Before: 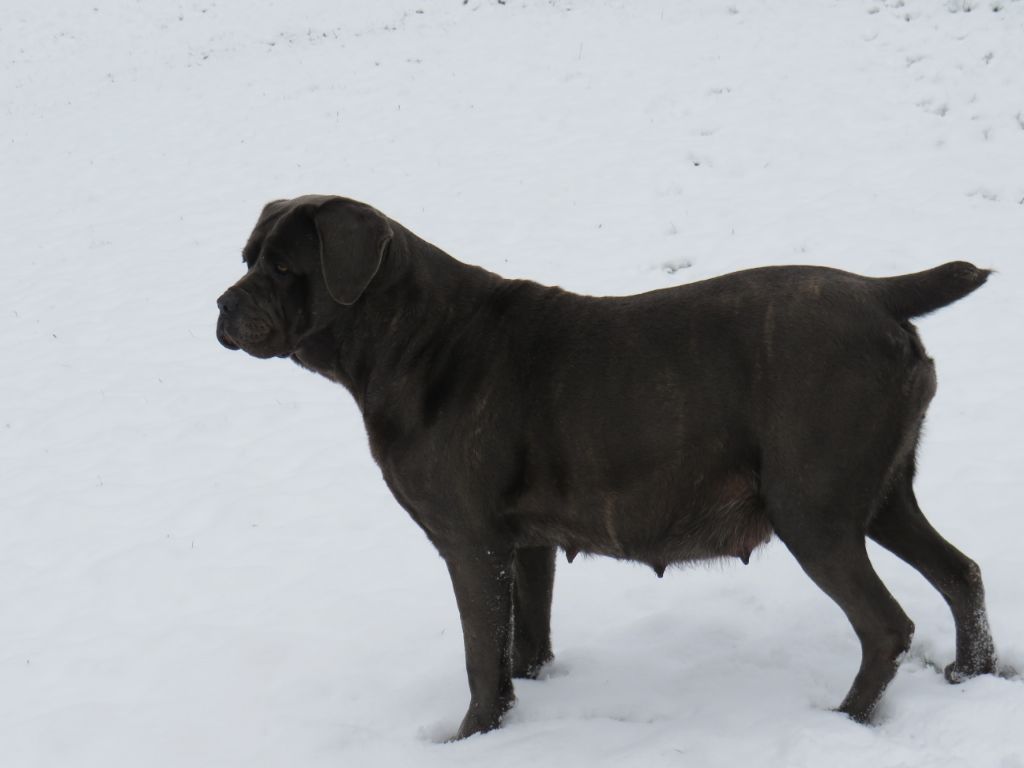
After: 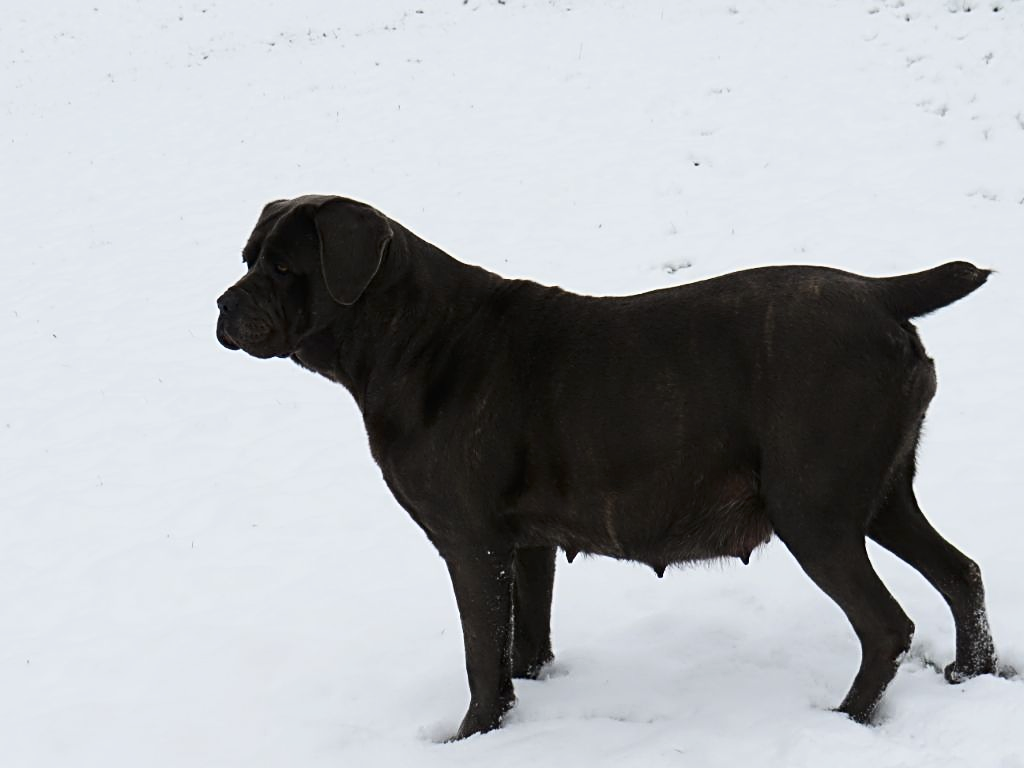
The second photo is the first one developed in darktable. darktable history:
contrast brightness saturation: contrast 0.22
sharpen: radius 2.531, amount 0.628
